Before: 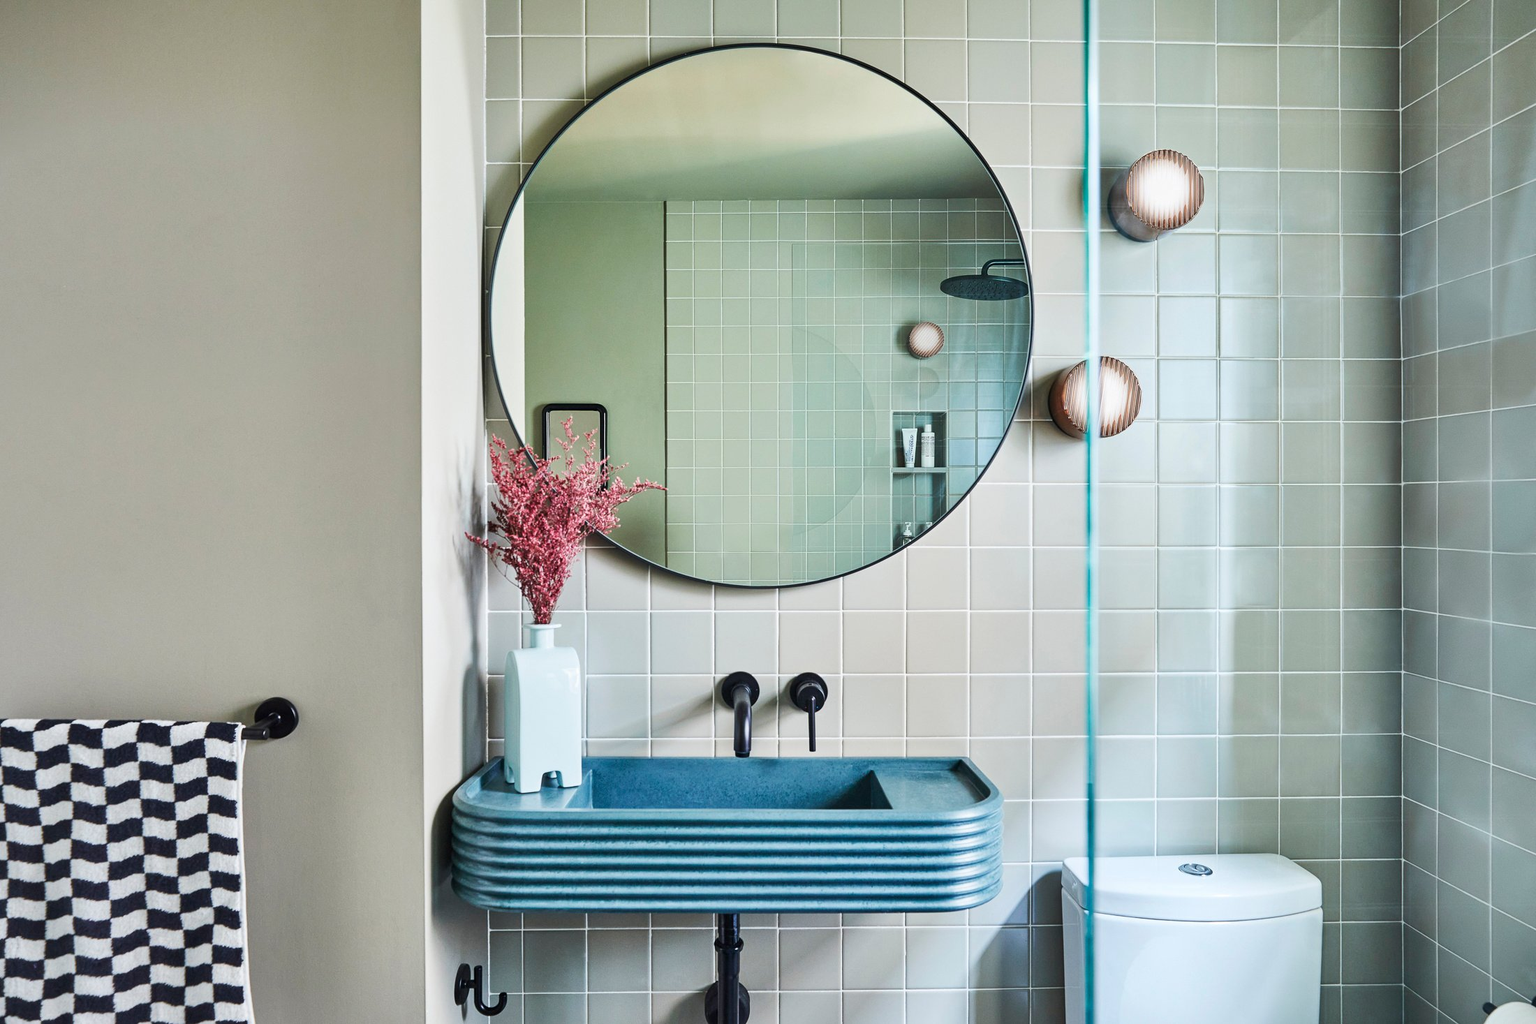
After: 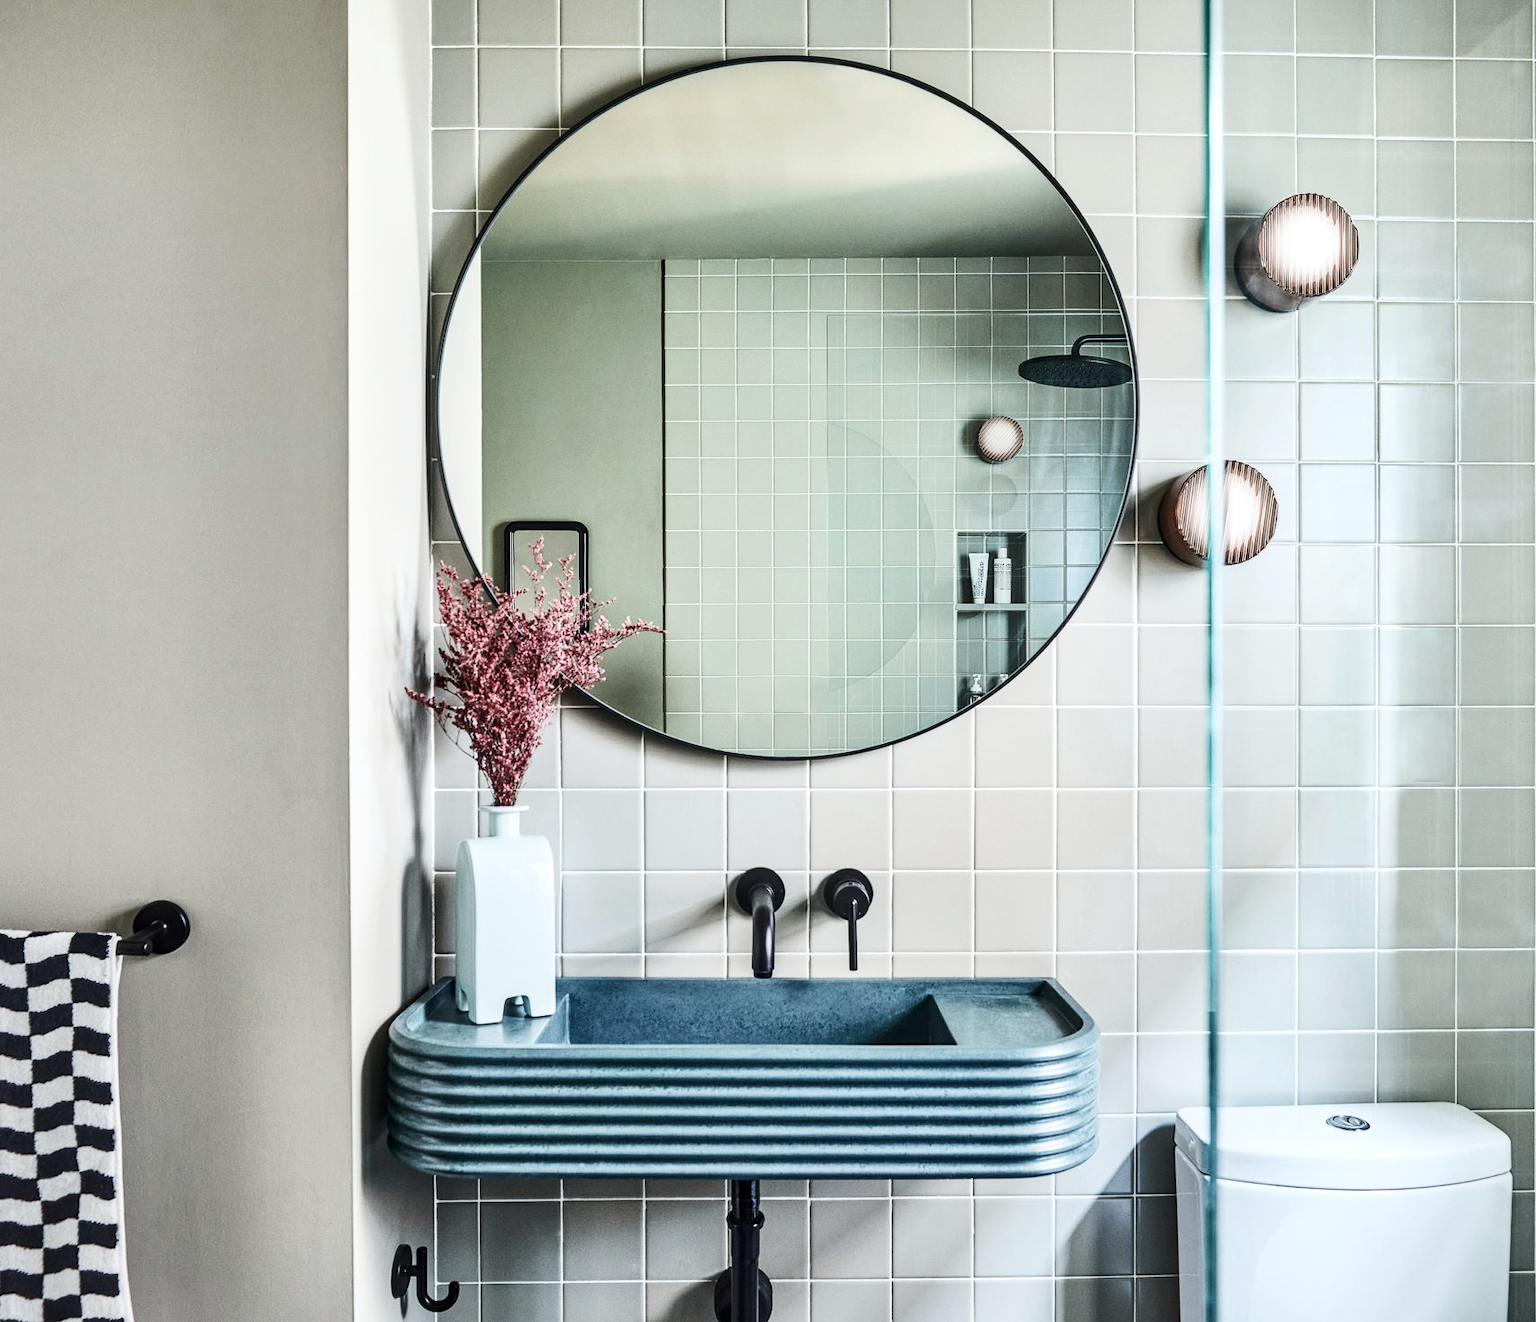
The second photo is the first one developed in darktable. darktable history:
crop: left 9.869%, right 12.661%
local contrast: on, module defaults
contrast brightness saturation: contrast 0.25, saturation -0.314
